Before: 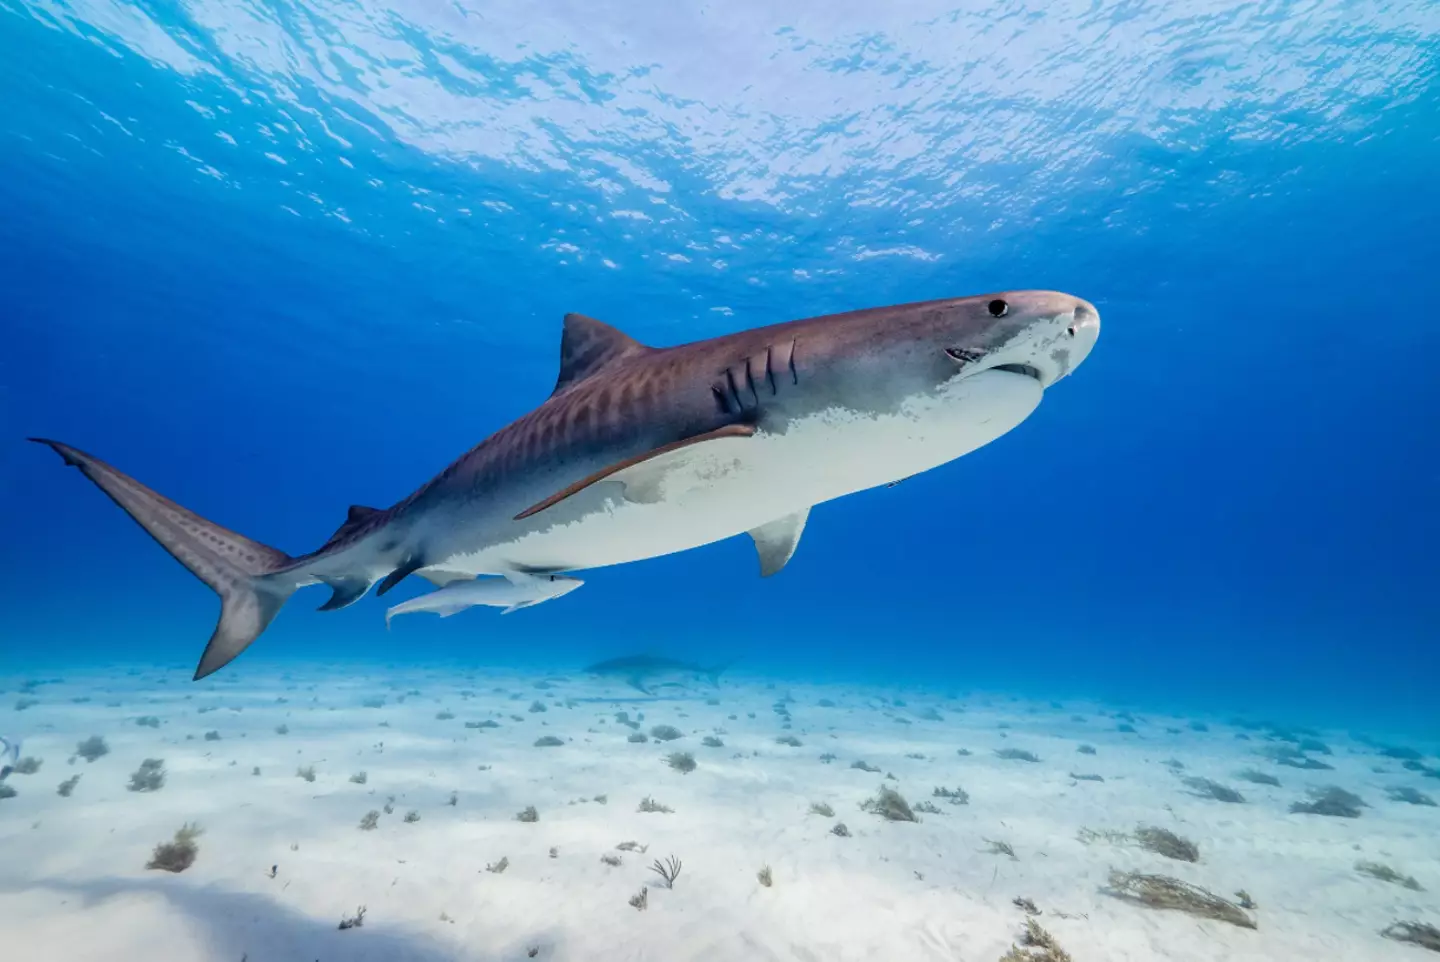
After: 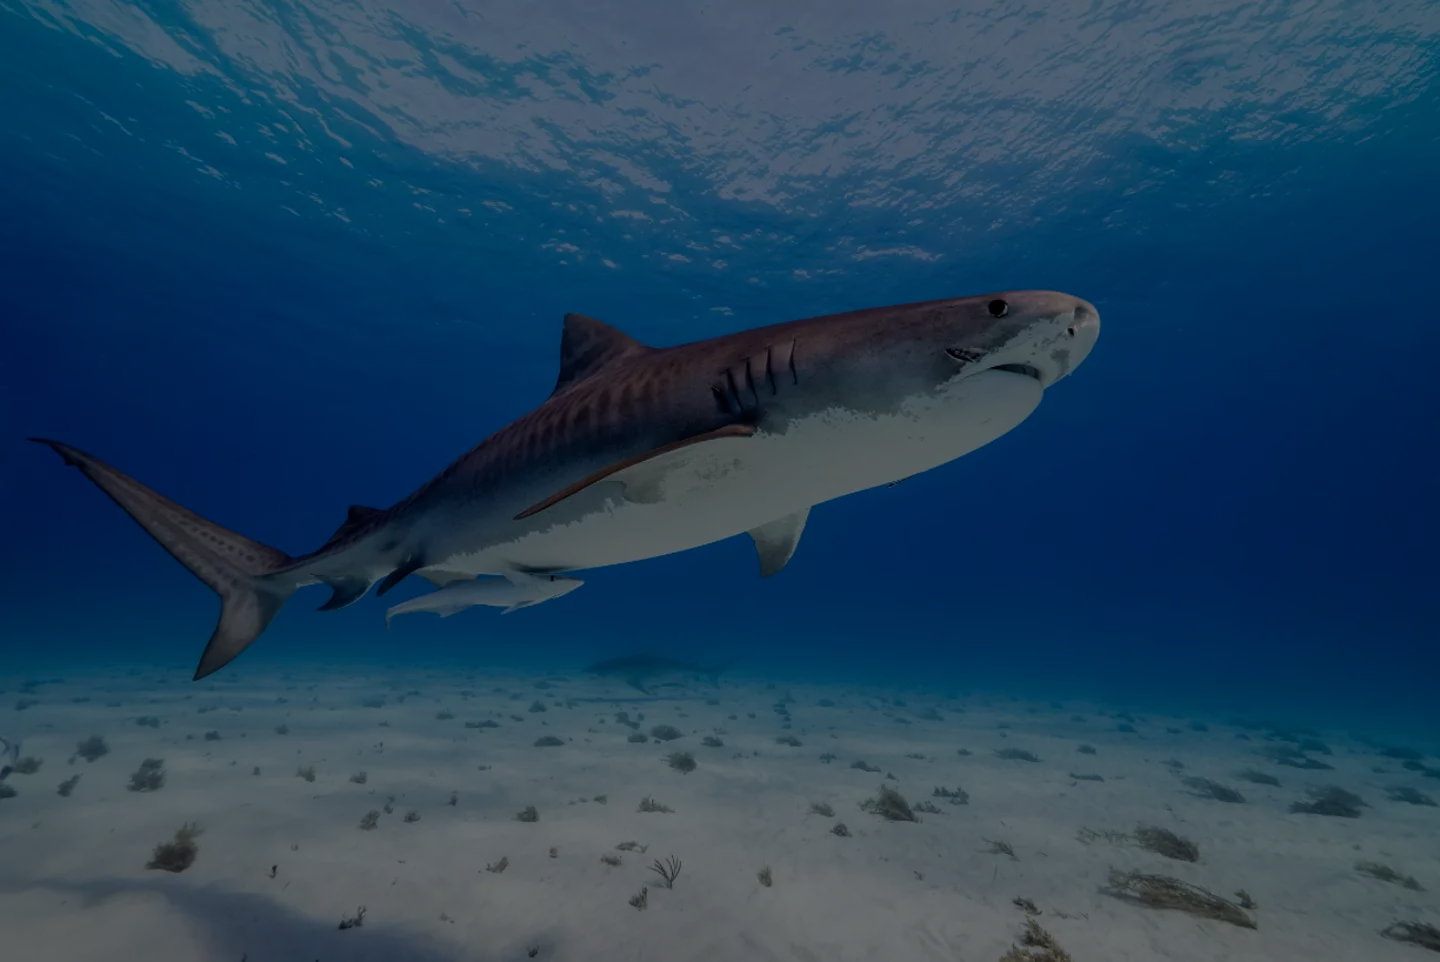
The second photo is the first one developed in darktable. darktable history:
exposure: exposure -2.446 EV, compensate highlight preservation false
white balance: red 0.982, blue 1.018
